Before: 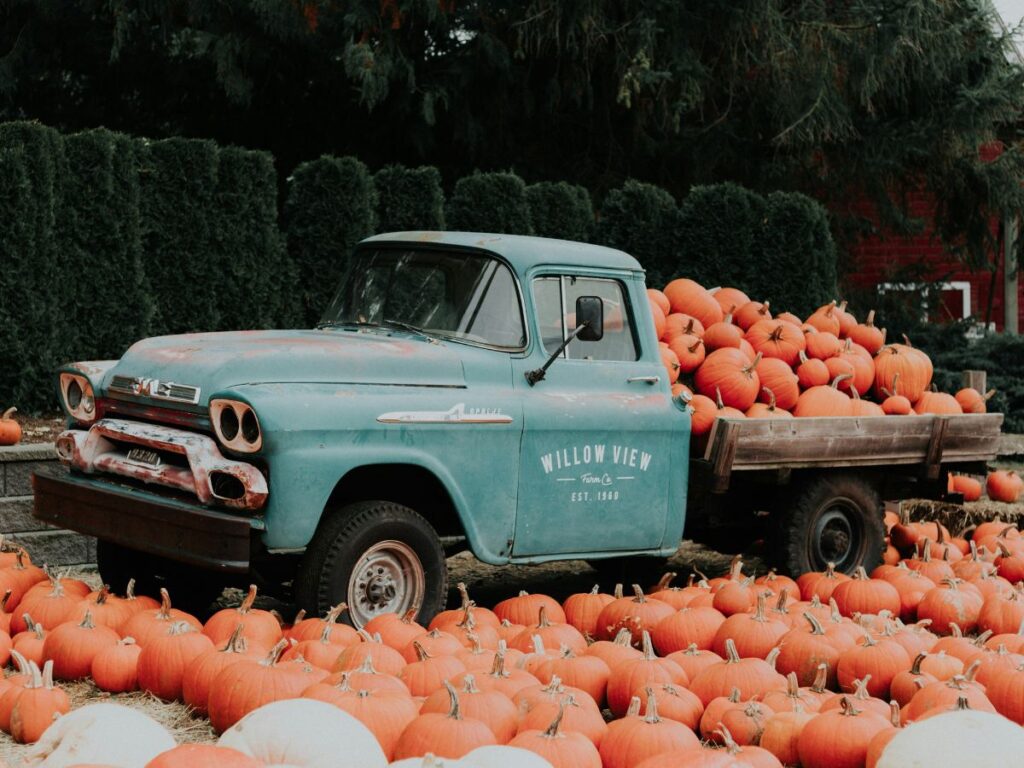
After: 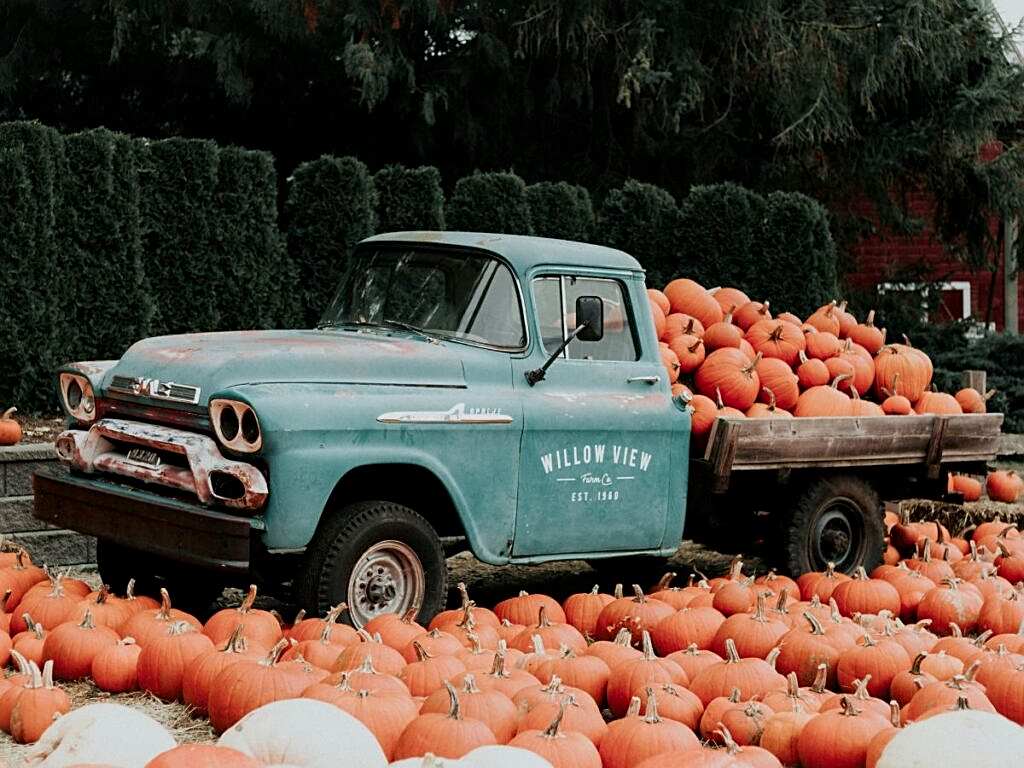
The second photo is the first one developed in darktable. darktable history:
shadows and highlights: shadows 0, highlights 40
sharpen: on, module defaults
local contrast: mode bilateral grid, contrast 20, coarseness 50, detail 140%, midtone range 0.2
